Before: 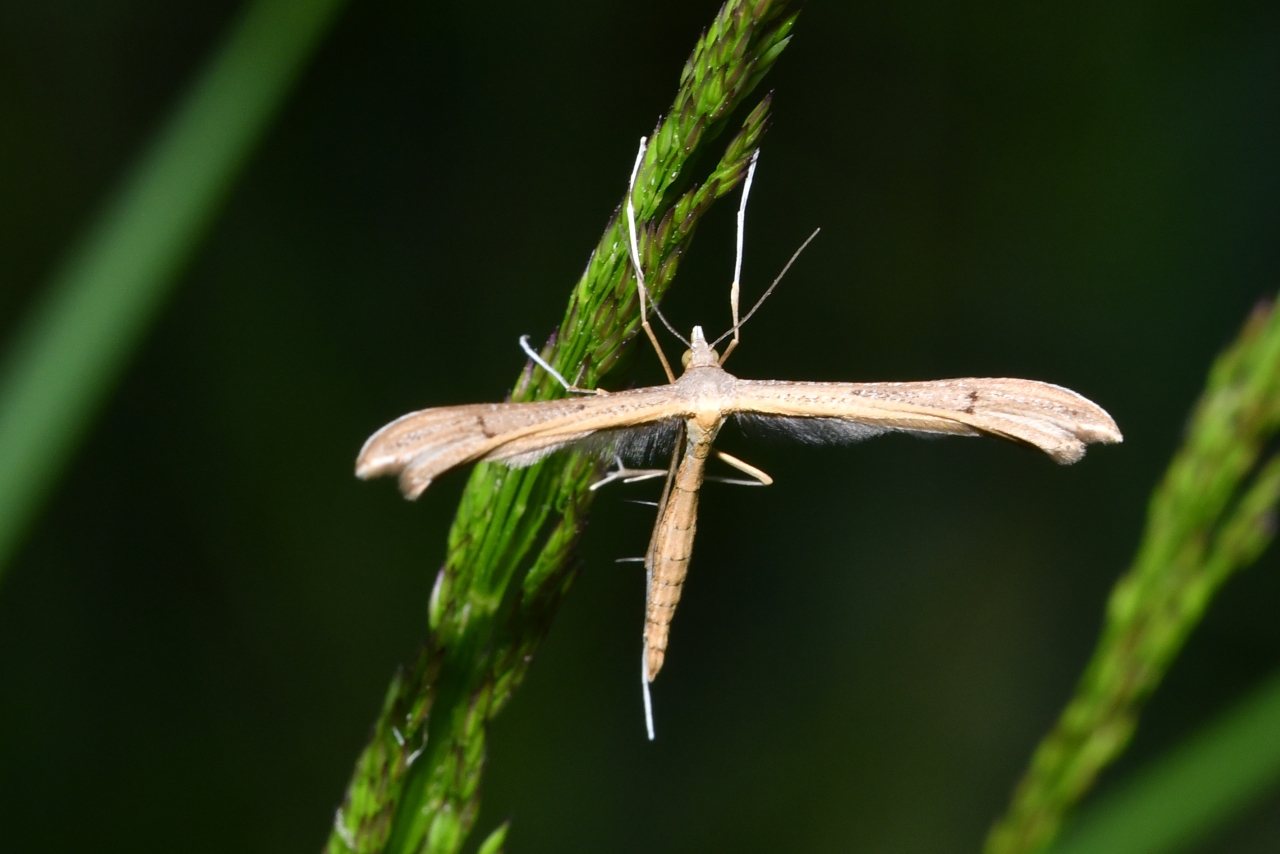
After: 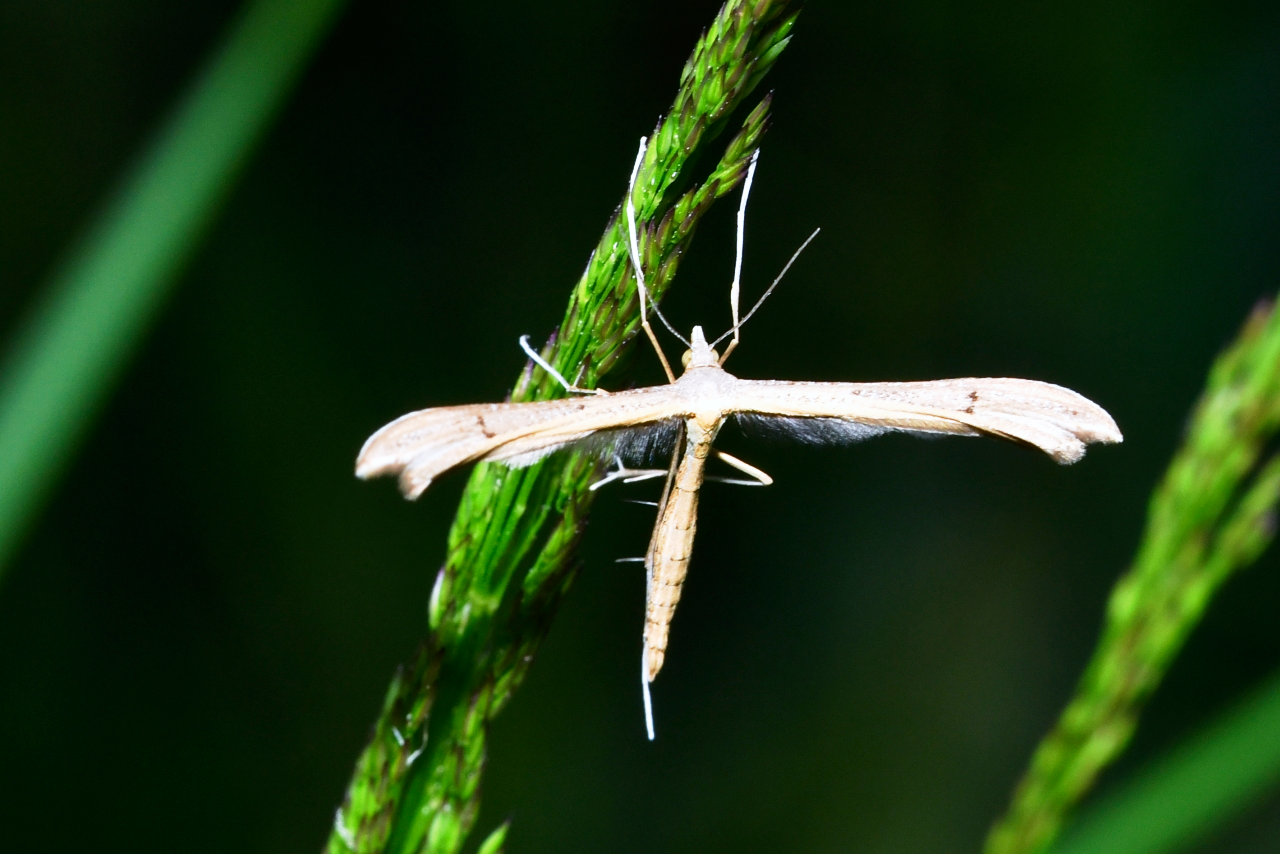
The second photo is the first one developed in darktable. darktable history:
color calibration: x 0.37, y 0.382, temperature 4308.05 K
base curve: curves: ch0 [(0, 0) (0.005, 0.002) (0.193, 0.295) (0.399, 0.664) (0.75, 0.928) (1, 1)], preserve colors none
